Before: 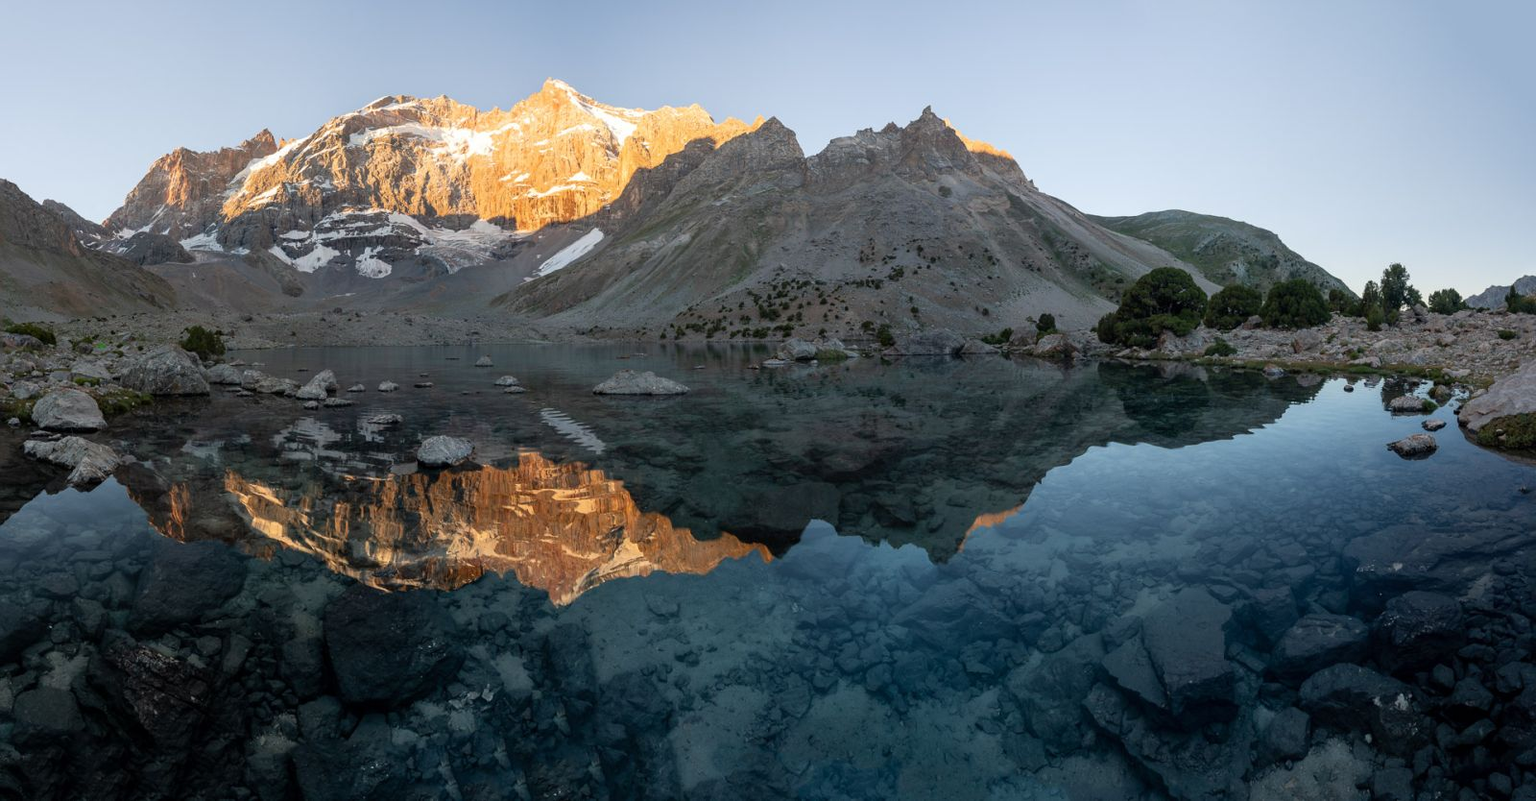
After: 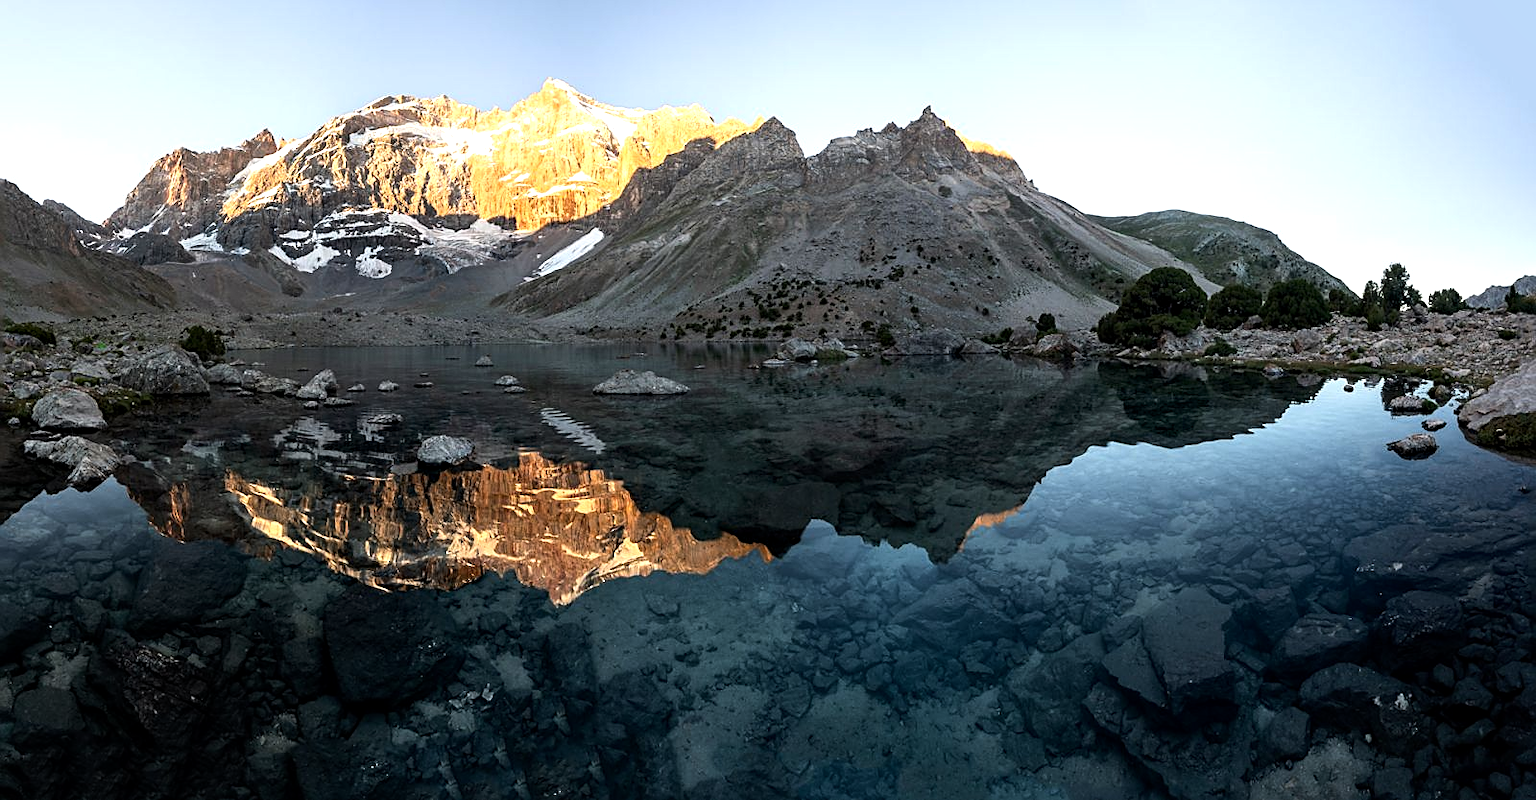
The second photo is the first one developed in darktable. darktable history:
sharpen: on, module defaults
contrast equalizer: octaves 7, y [[0.6 ×6], [0.55 ×6], [0 ×6], [0 ×6], [0 ×6]], mix 0.2
tone equalizer: -8 EV -0.75 EV, -7 EV -0.7 EV, -6 EV -0.6 EV, -5 EV -0.4 EV, -3 EV 0.4 EV, -2 EV 0.6 EV, -1 EV 0.7 EV, +0 EV 0.75 EV, edges refinement/feathering 500, mask exposure compensation -1.57 EV, preserve details no
